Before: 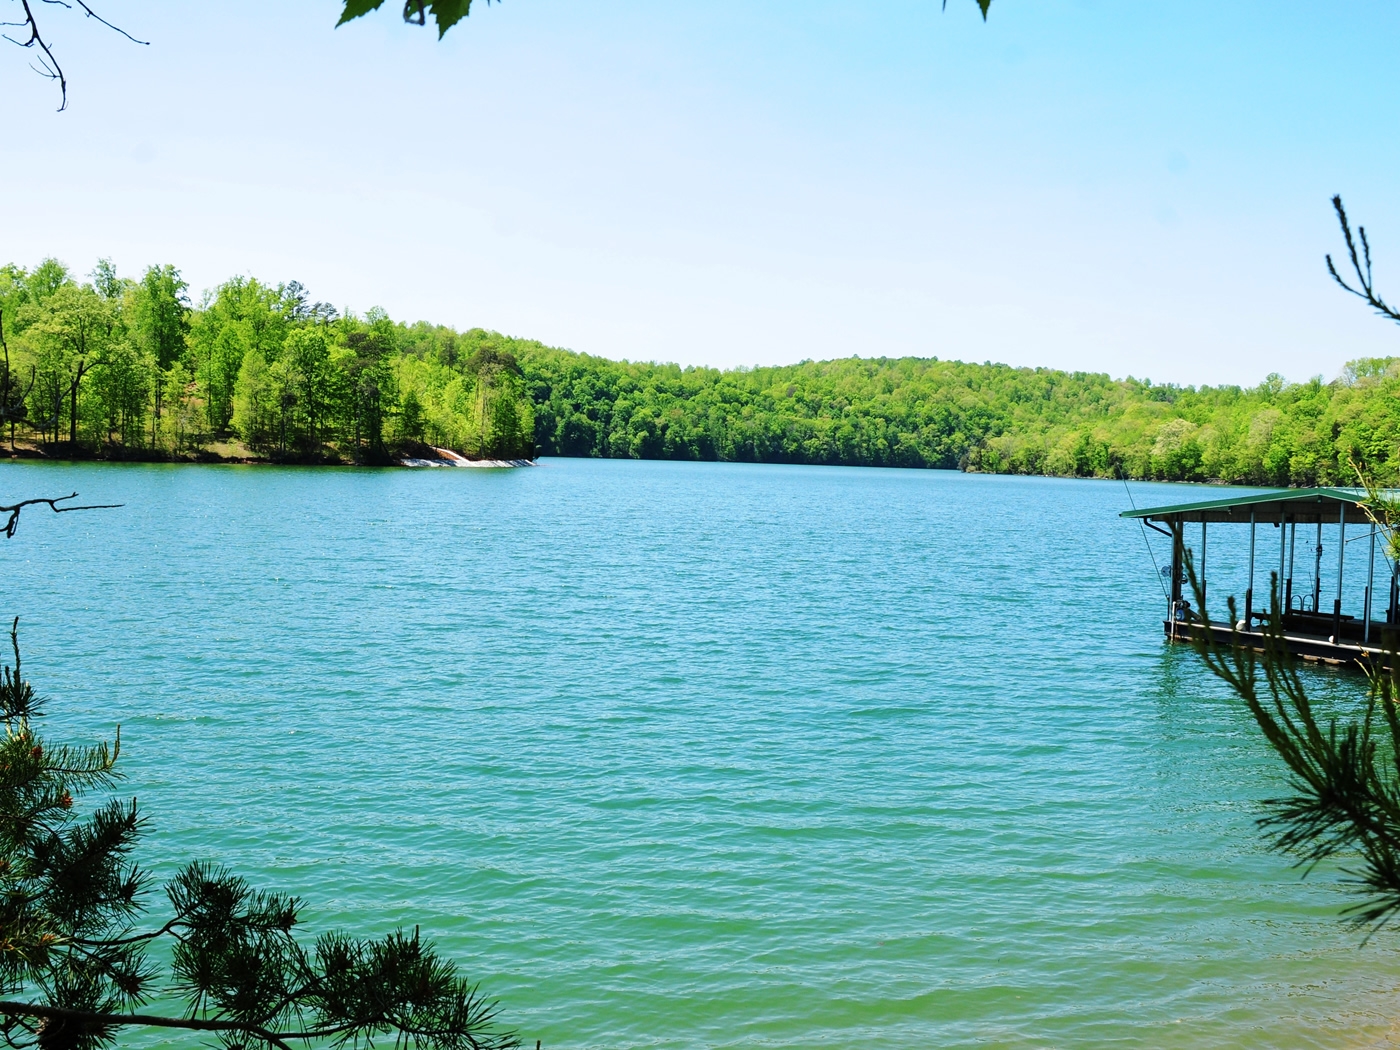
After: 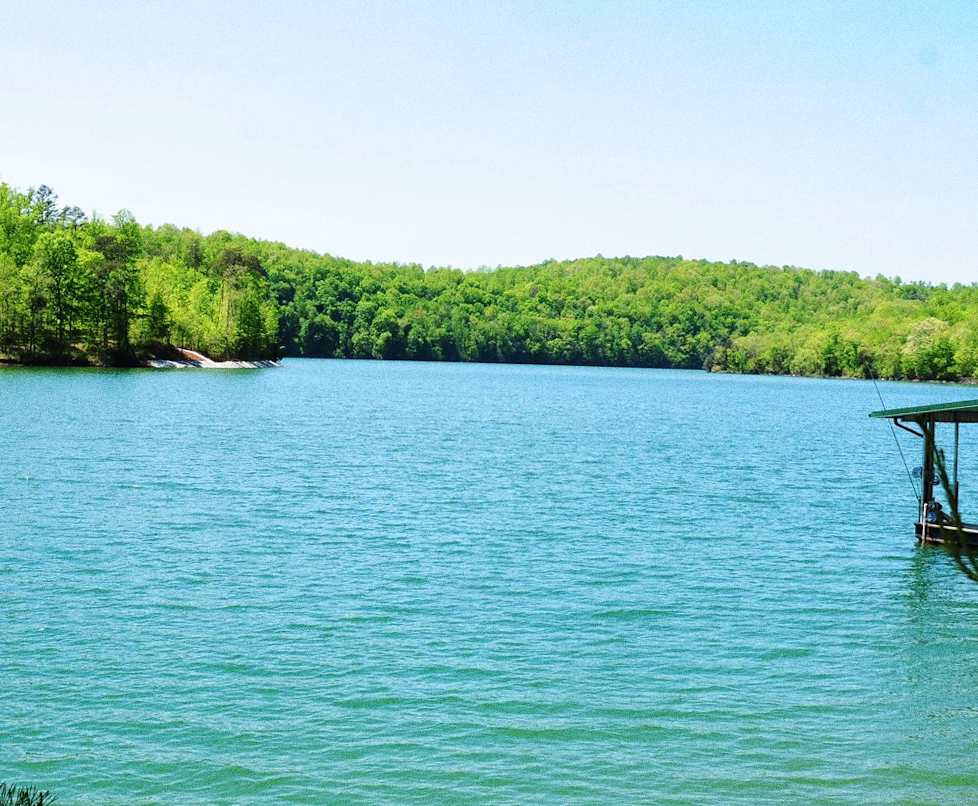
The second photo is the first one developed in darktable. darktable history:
crop and rotate: left 17.046%, top 10.659%, right 12.989%, bottom 14.553%
rotate and perspective: lens shift (horizontal) -0.055, automatic cropping off
grain: coarseness 0.09 ISO, strength 40%
tone equalizer: on, module defaults
